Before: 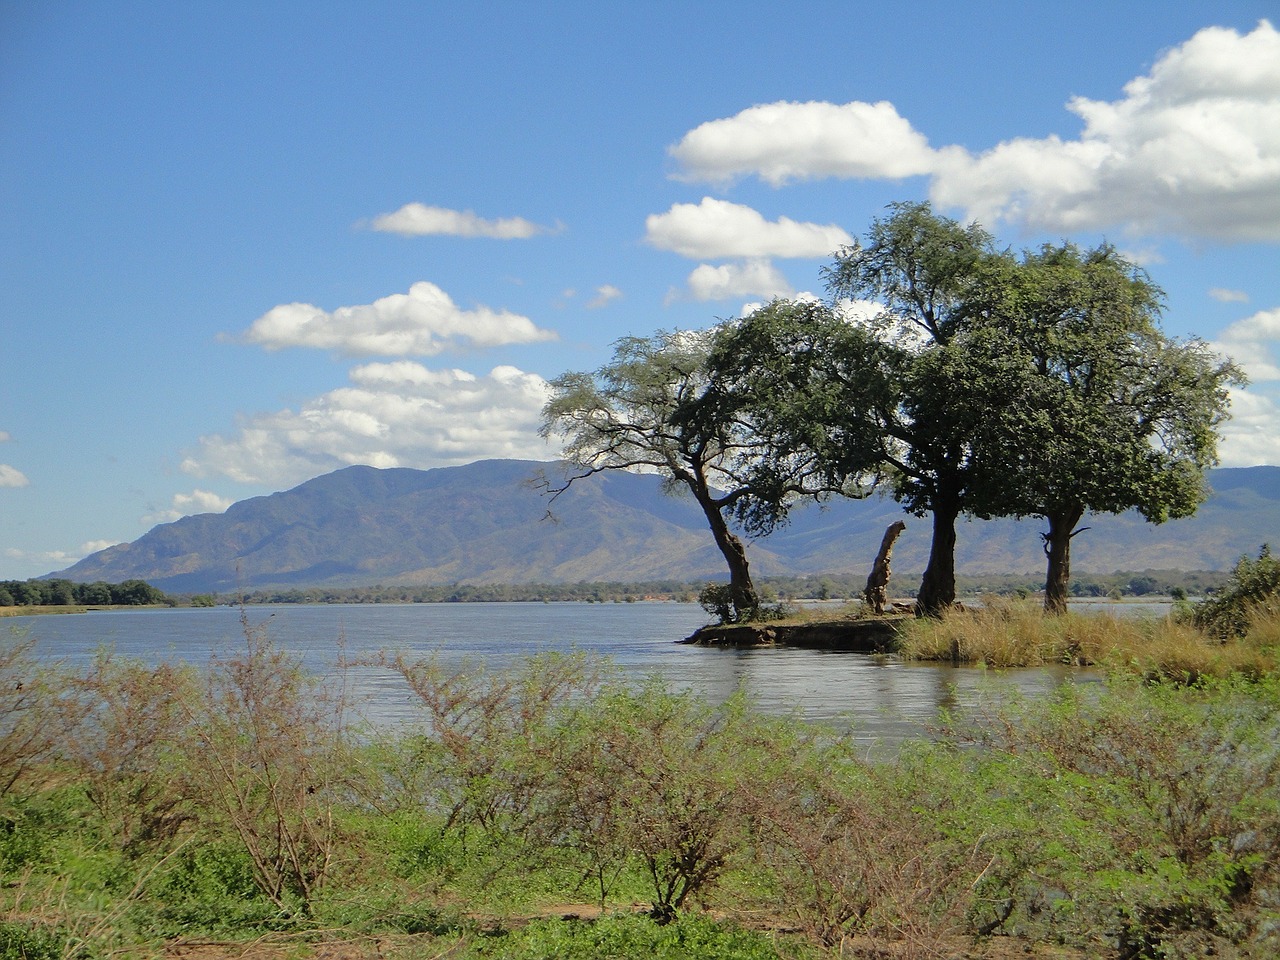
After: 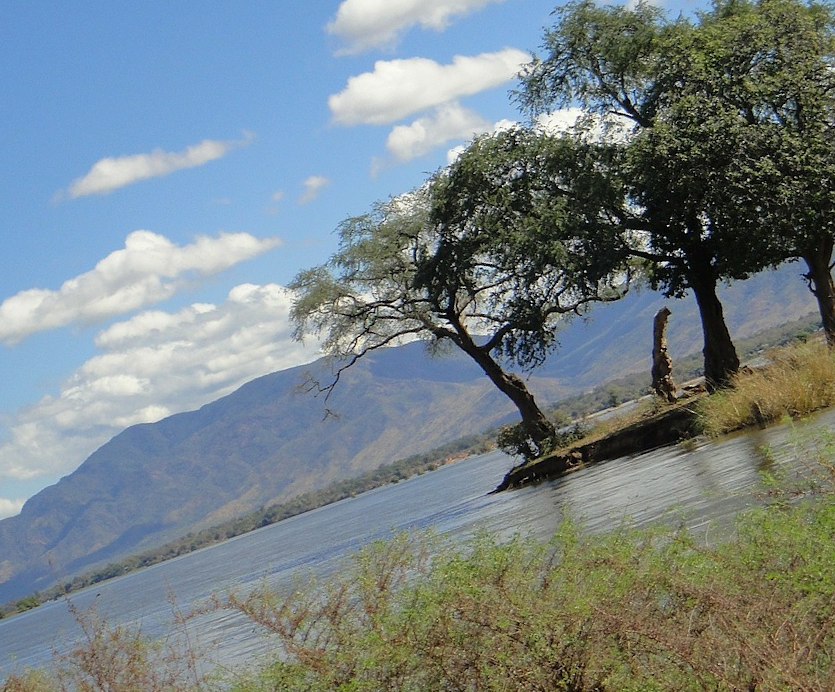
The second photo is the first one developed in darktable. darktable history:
crop and rotate: angle 18.41°, left 6.853%, right 3.769%, bottom 1.176%
